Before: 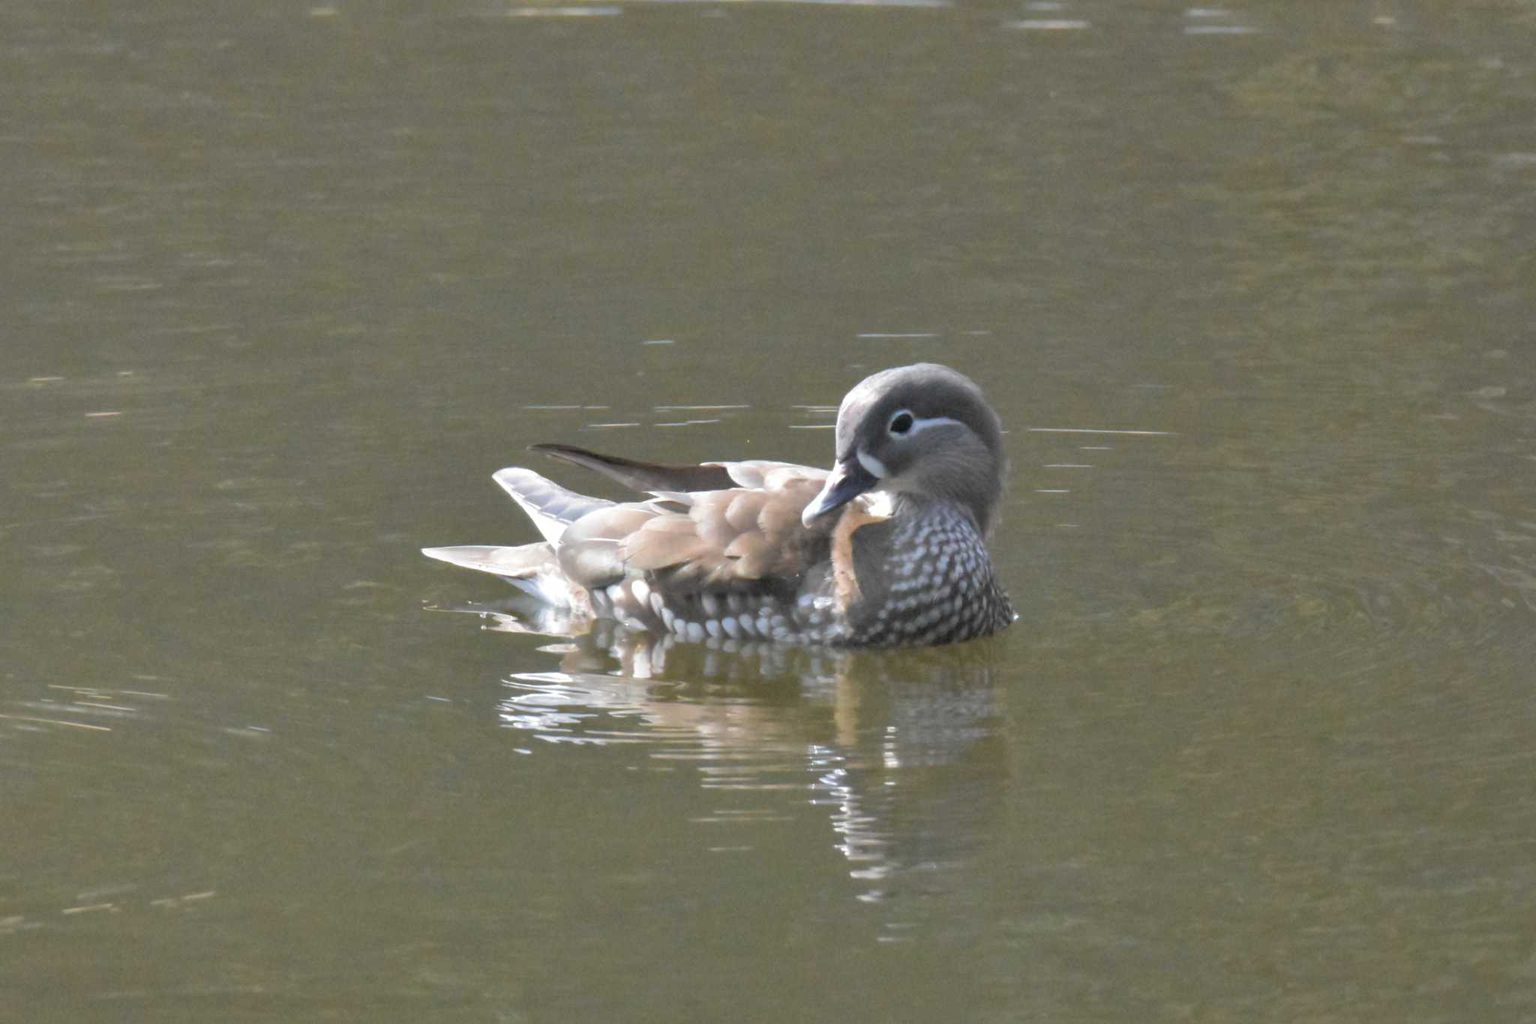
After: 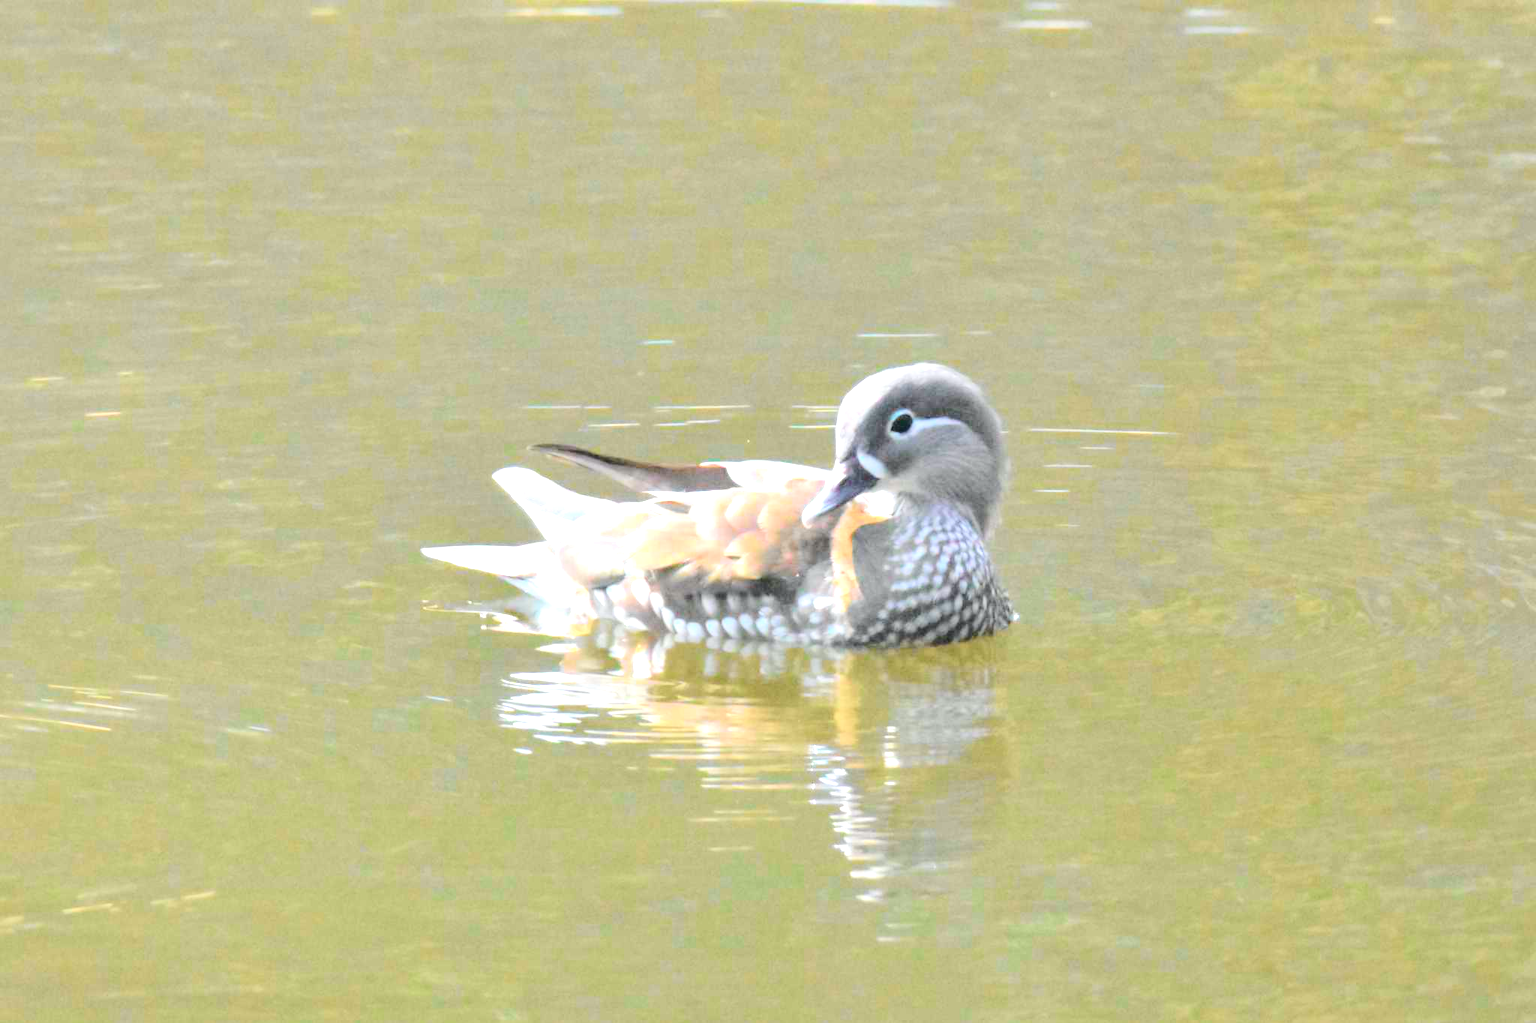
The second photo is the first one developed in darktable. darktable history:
tone curve: curves: ch0 [(0, 0.023) (0.103, 0.087) (0.277, 0.28) (0.438, 0.547) (0.546, 0.678) (0.735, 0.843) (0.994, 1)]; ch1 [(0, 0) (0.371, 0.261) (0.465, 0.42) (0.488, 0.477) (0.512, 0.513) (0.542, 0.581) (0.574, 0.647) (0.636, 0.747) (1, 1)]; ch2 [(0, 0) (0.369, 0.388) (0.449, 0.431) (0.478, 0.471) (0.516, 0.517) (0.575, 0.642) (0.649, 0.726) (1, 1)], color space Lab, independent channels, preserve colors none
exposure: exposure 1.137 EV, compensate highlight preservation false
